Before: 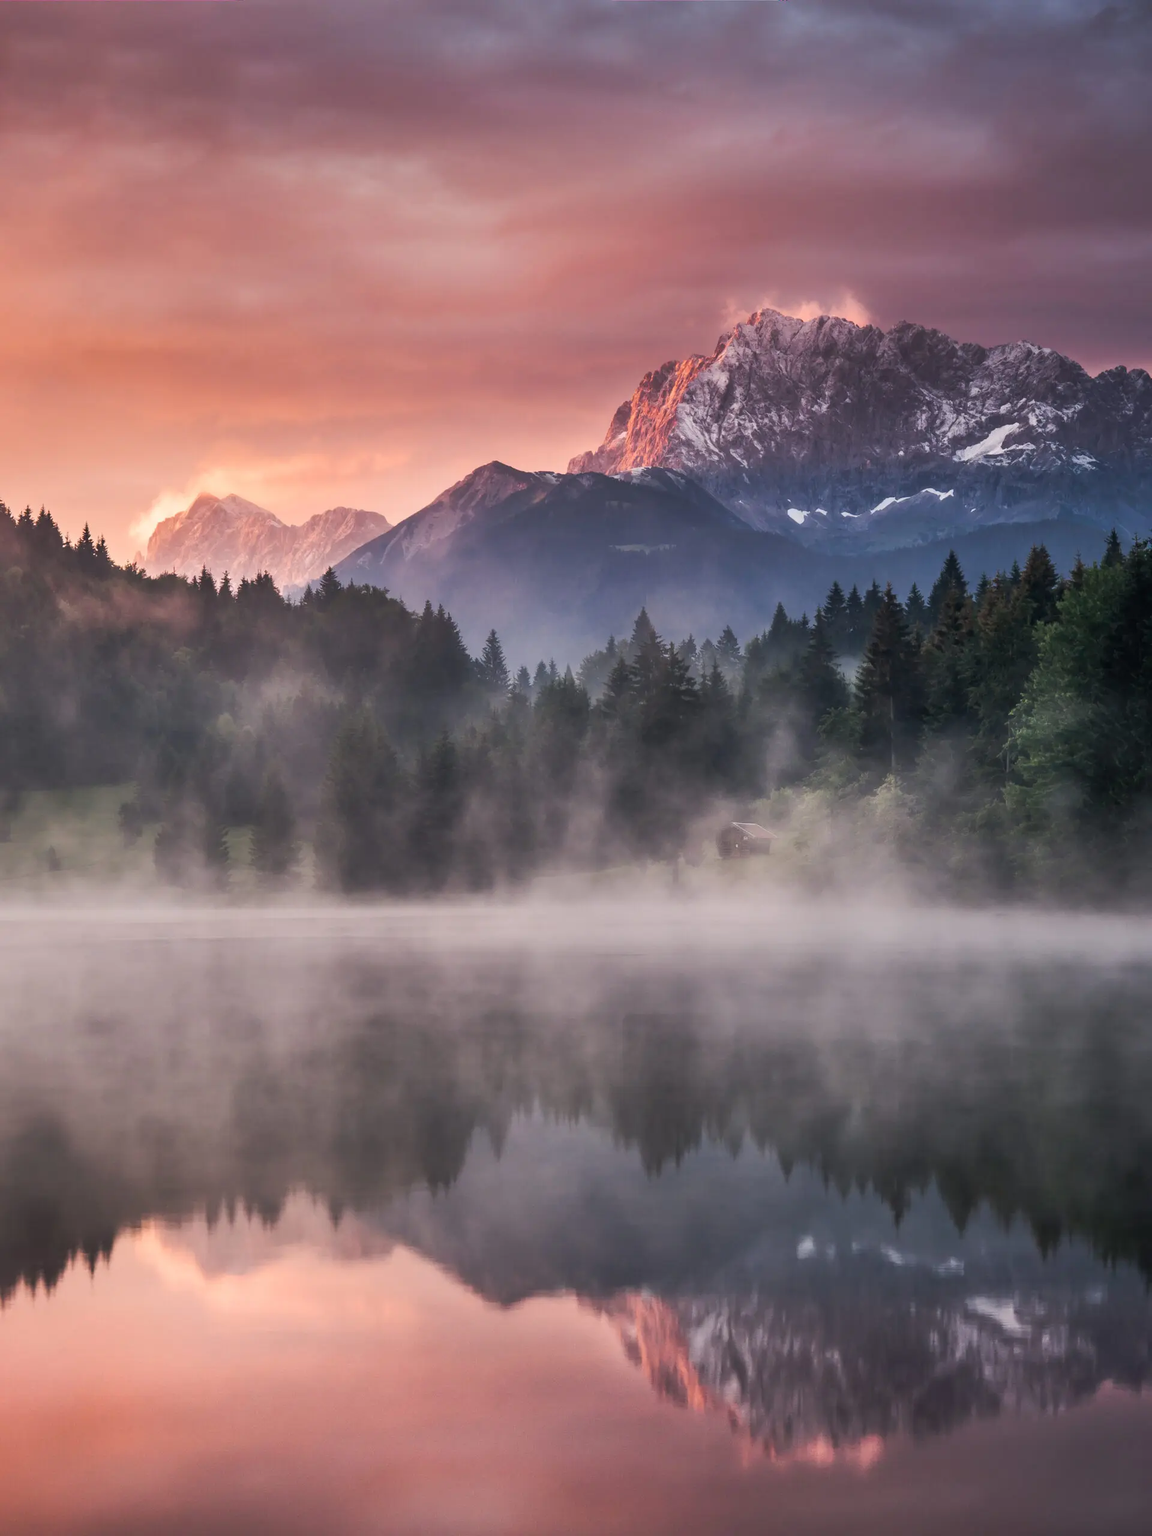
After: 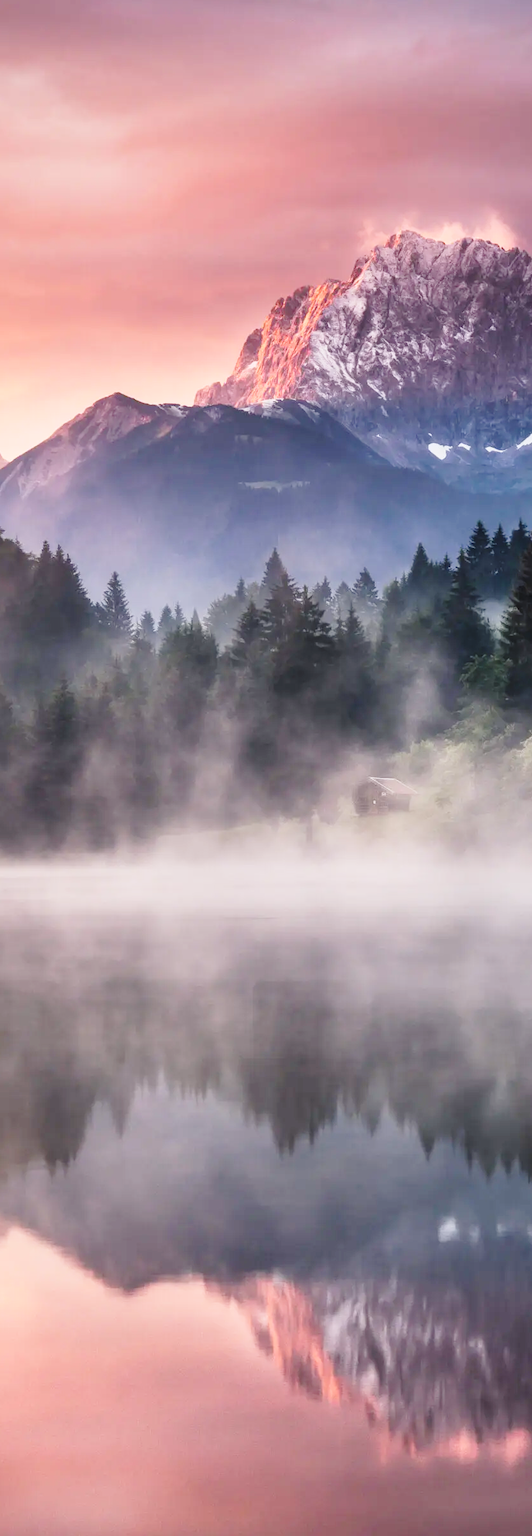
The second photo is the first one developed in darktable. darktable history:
base curve: curves: ch0 [(0, 0) (0.028, 0.03) (0.121, 0.232) (0.46, 0.748) (0.859, 0.968) (1, 1)], preserve colors none
crop: left 33.452%, top 6.025%, right 23.155%
